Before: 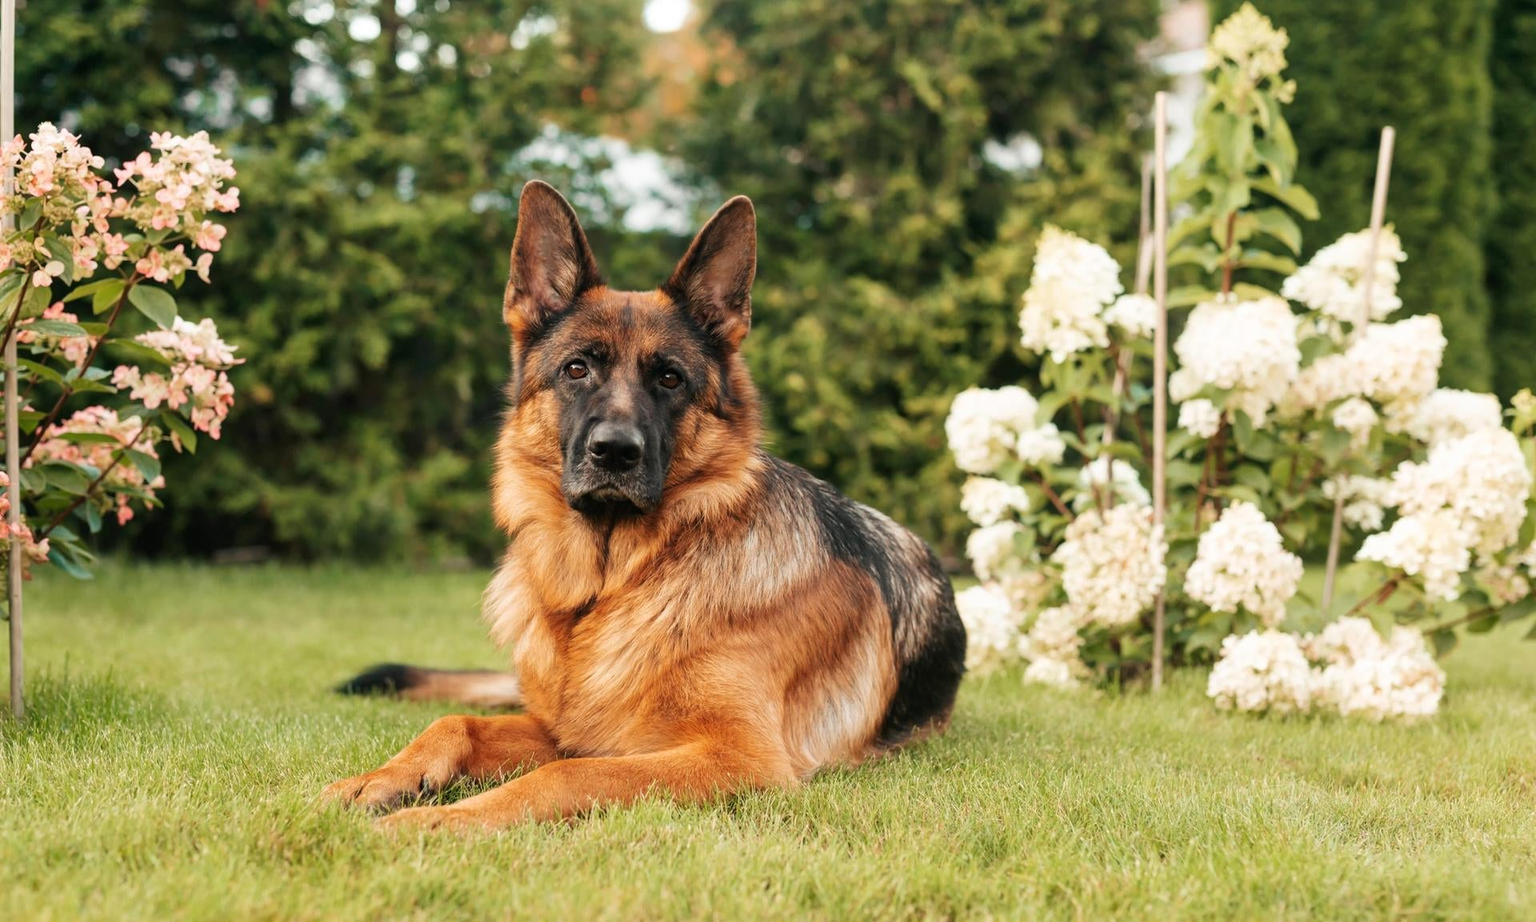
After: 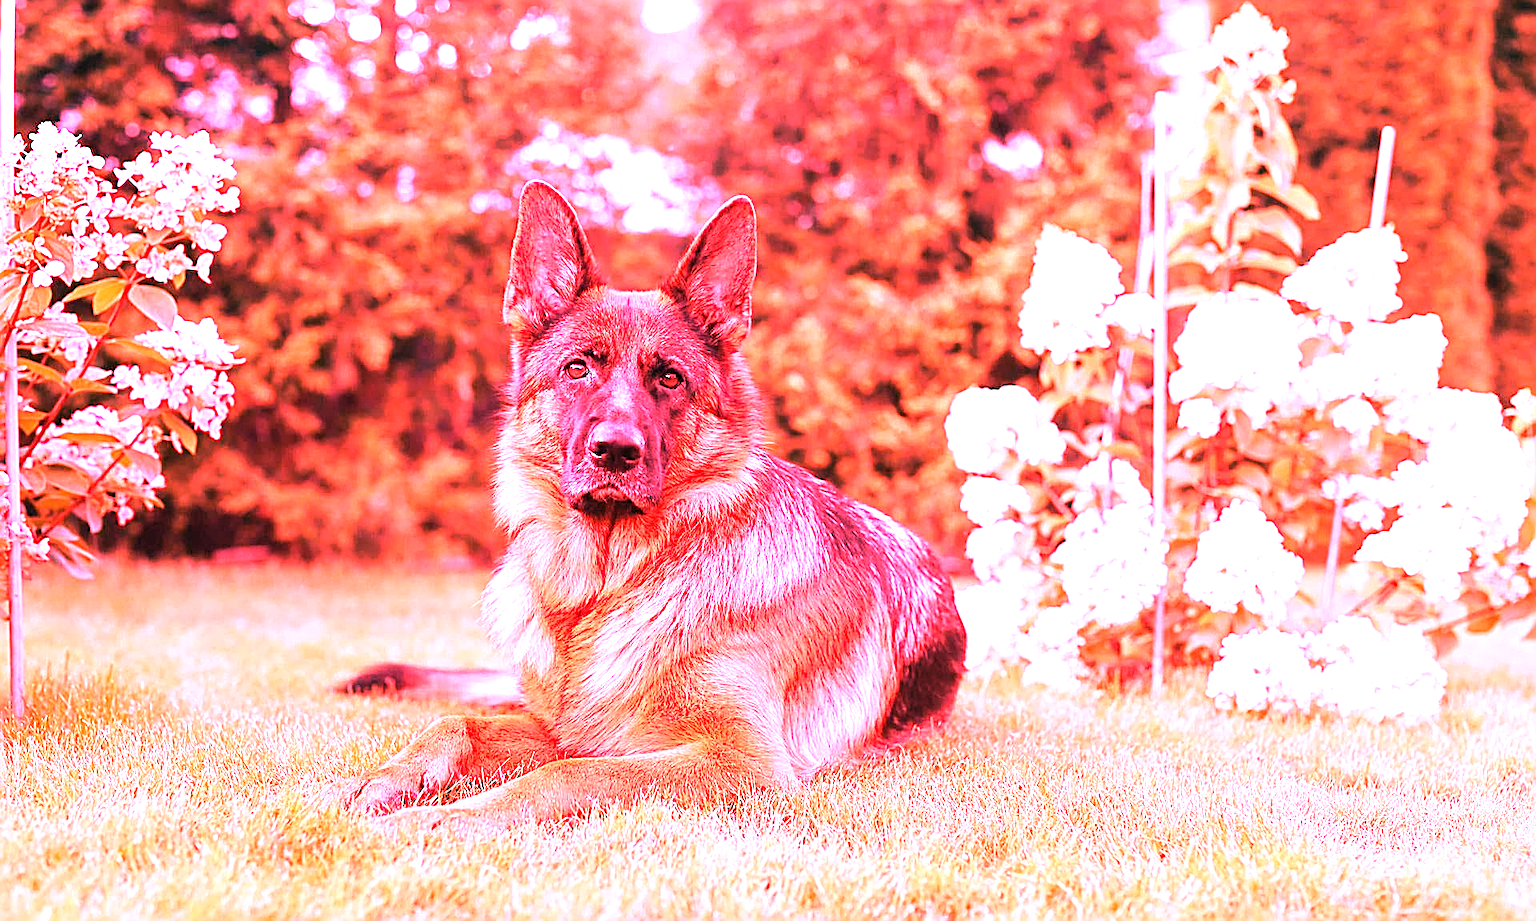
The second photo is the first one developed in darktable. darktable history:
sharpen: on, module defaults
exposure: exposure 0.766 EV, compensate highlight preservation false
white balance: red 4.26, blue 1.802
